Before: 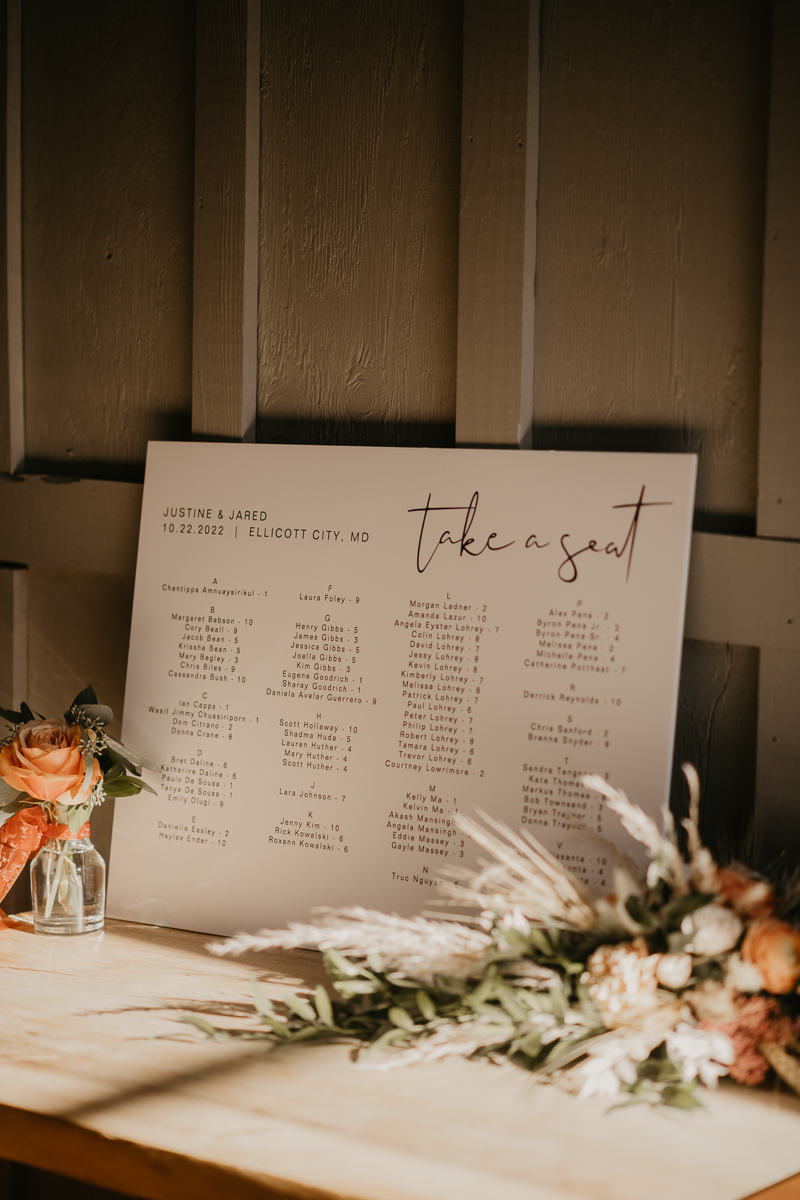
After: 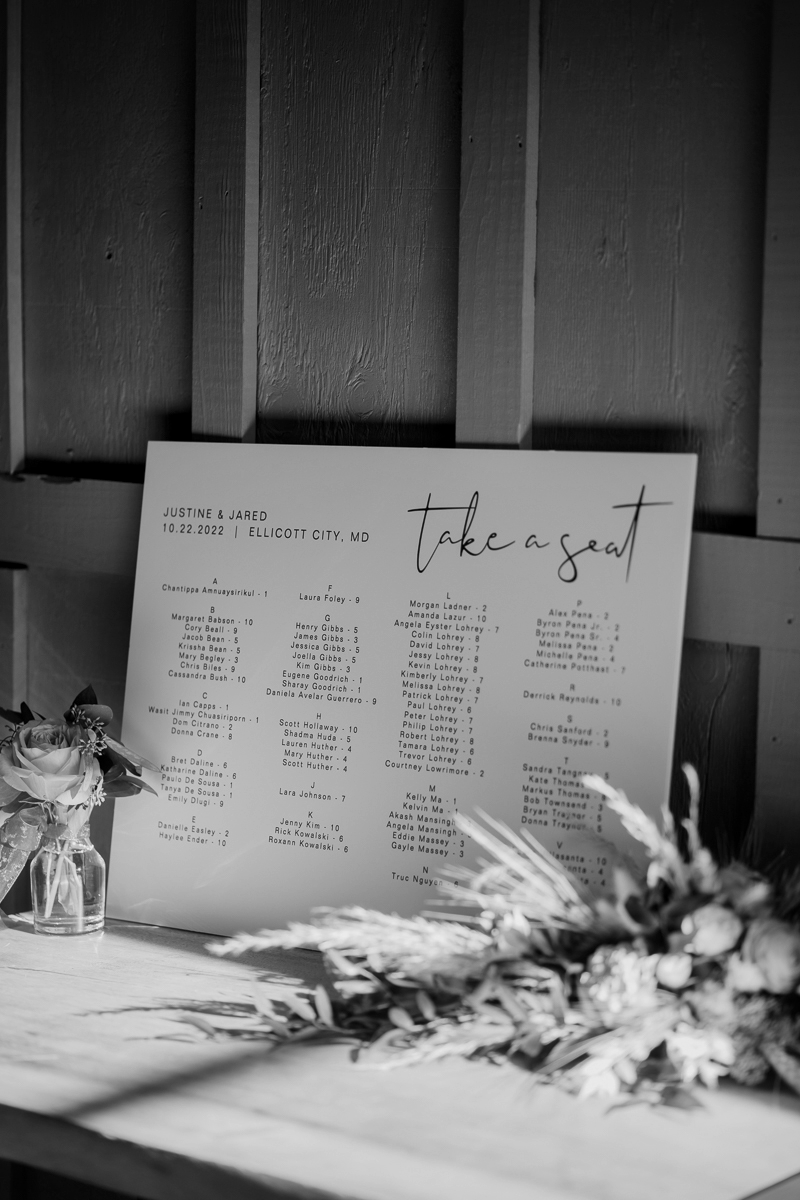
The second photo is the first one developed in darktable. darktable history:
local contrast: mode bilateral grid, contrast 20, coarseness 50, detail 141%, midtone range 0.2
monochrome: on, module defaults
